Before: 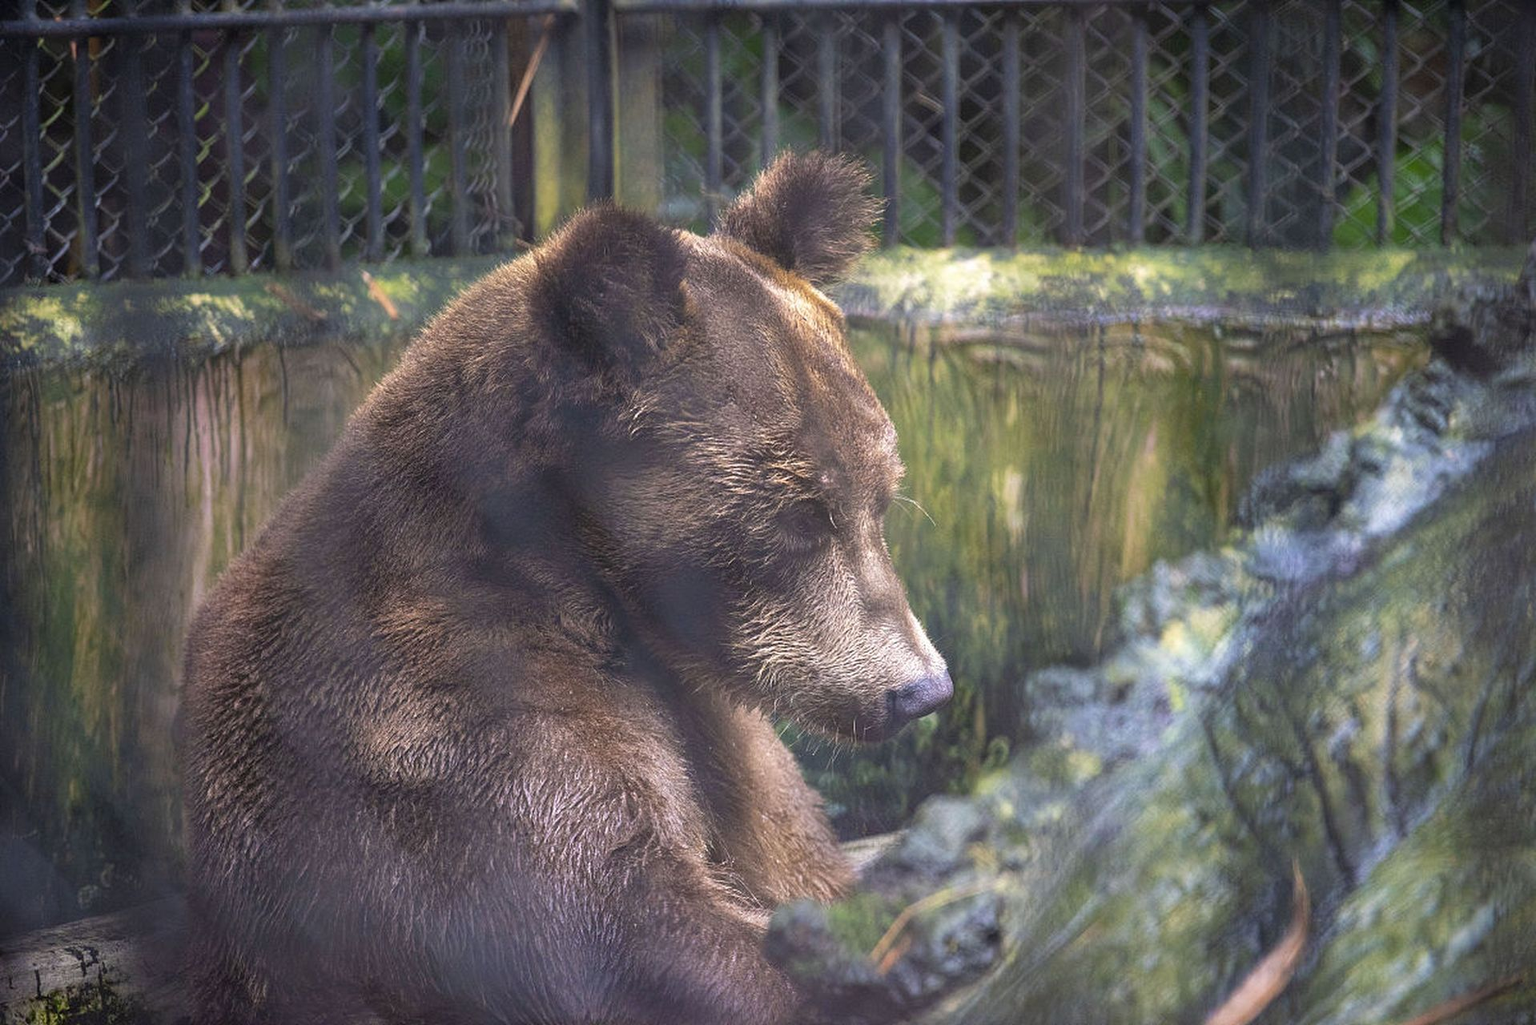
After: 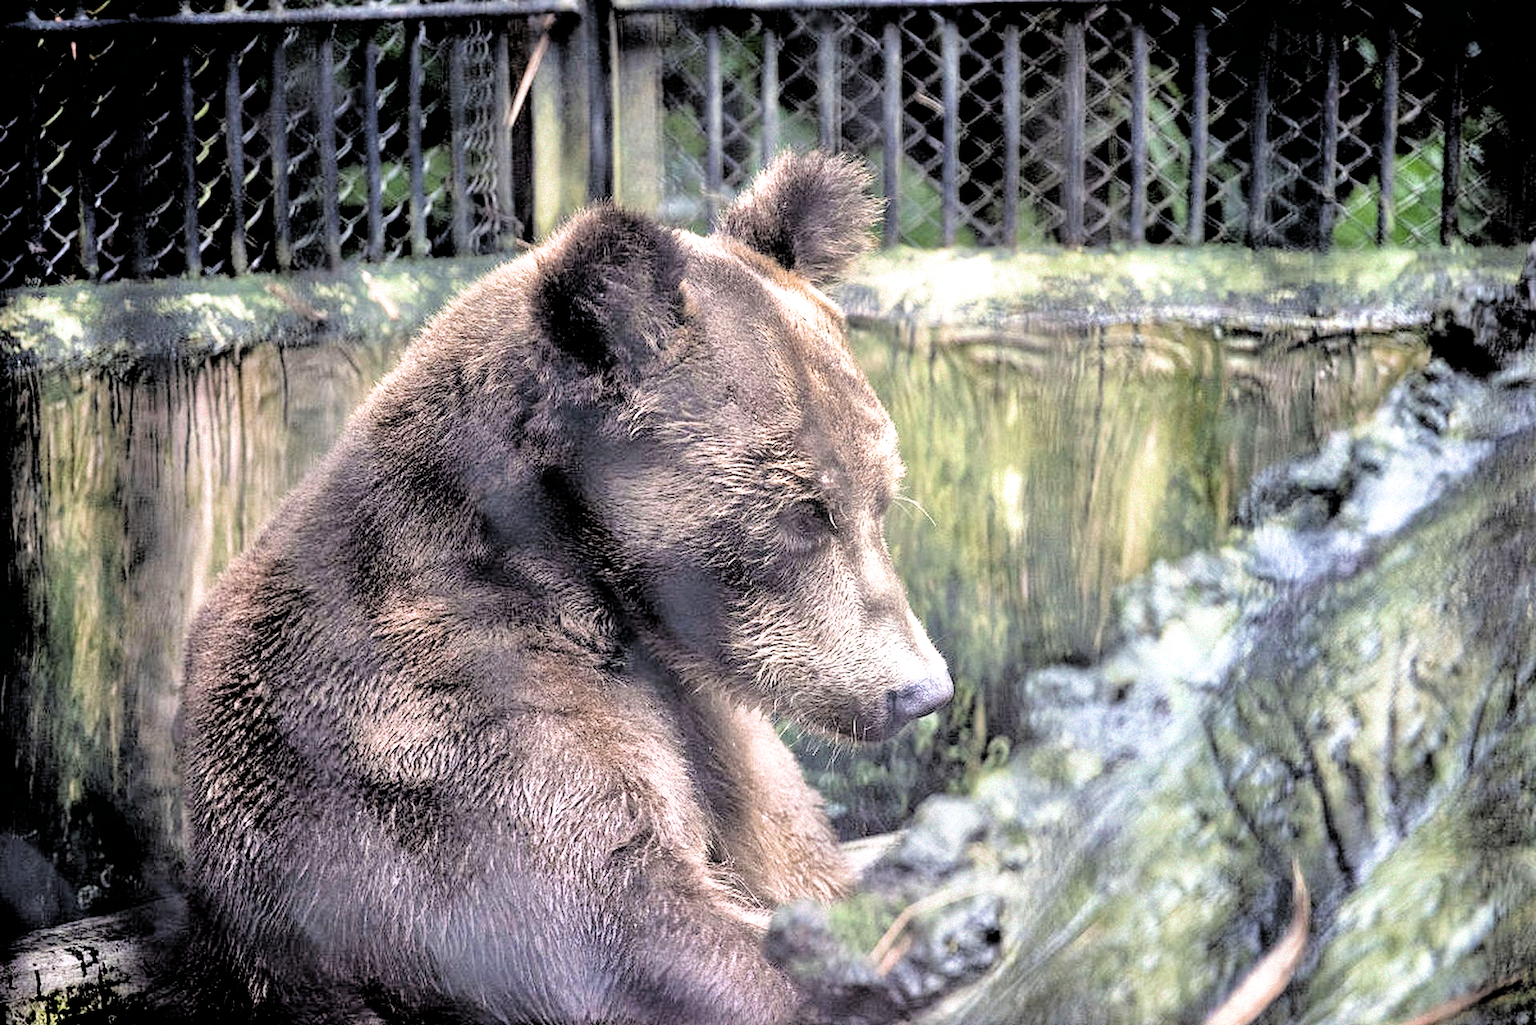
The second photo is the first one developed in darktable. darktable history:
filmic rgb: black relative exposure -1 EV, white relative exposure 2.05 EV, hardness 1.52, contrast 2.25, enable highlight reconstruction true
tone equalizer: -7 EV 0.15 EV, -6 EV 0.6 EV, -5 EV 1.15 EV, -4 EV 1.33 EV, -3 EV 1.15 EV, -2 EV 0.6 EV, -1 EV 0.15 EV, mask exposure compensation -0.5 EV
